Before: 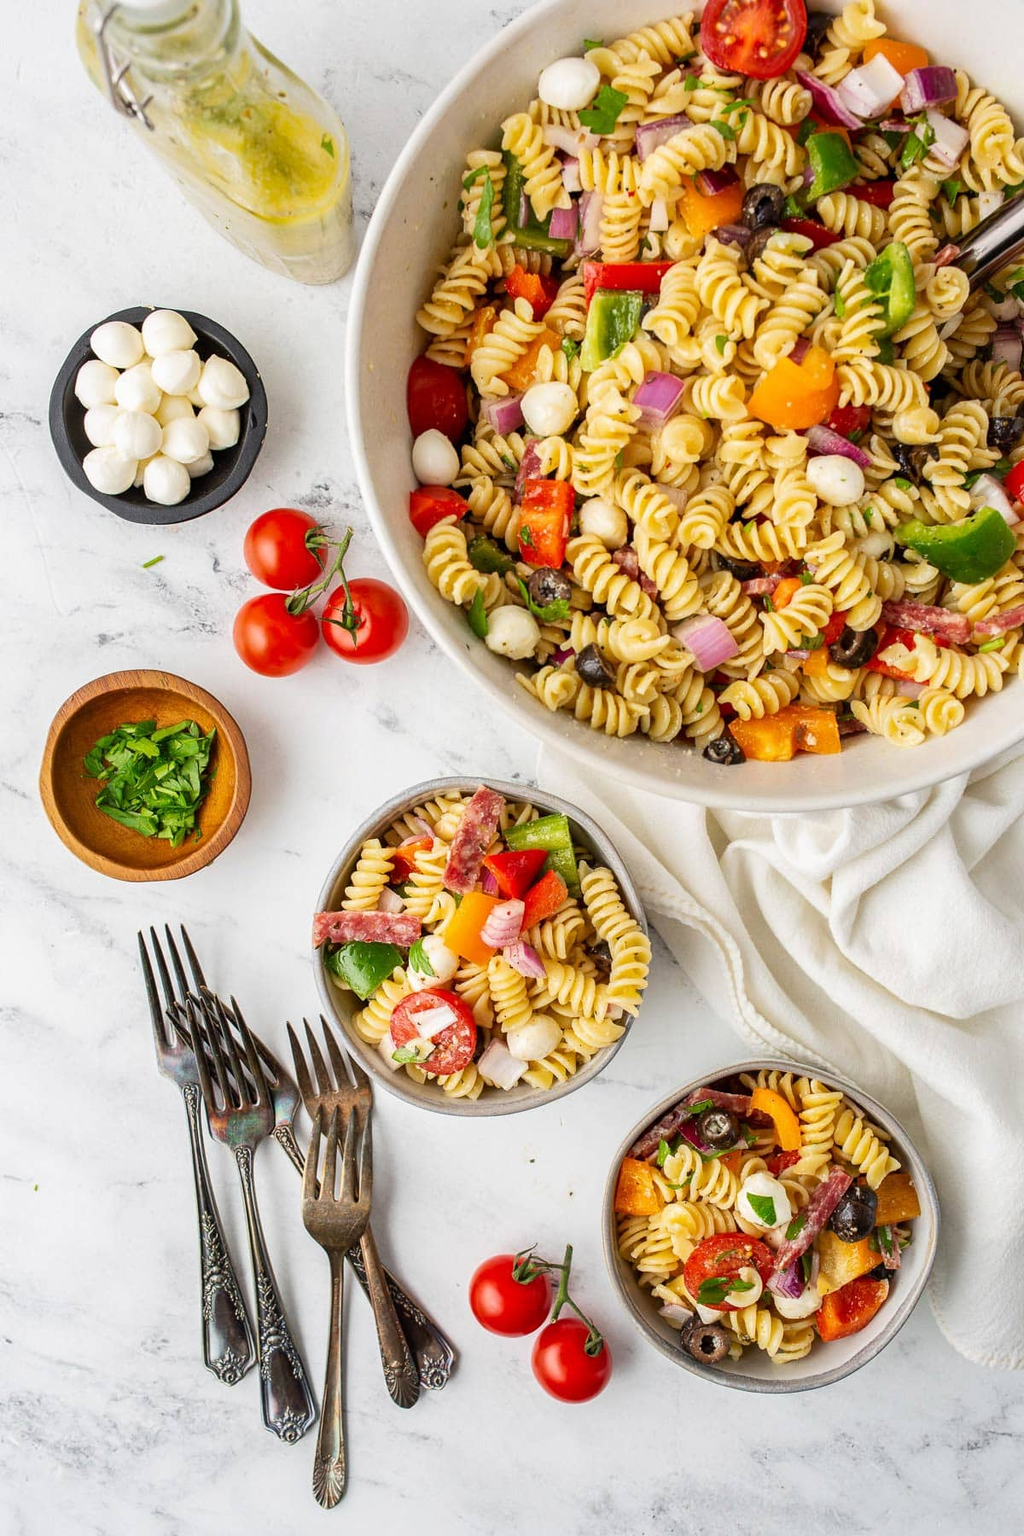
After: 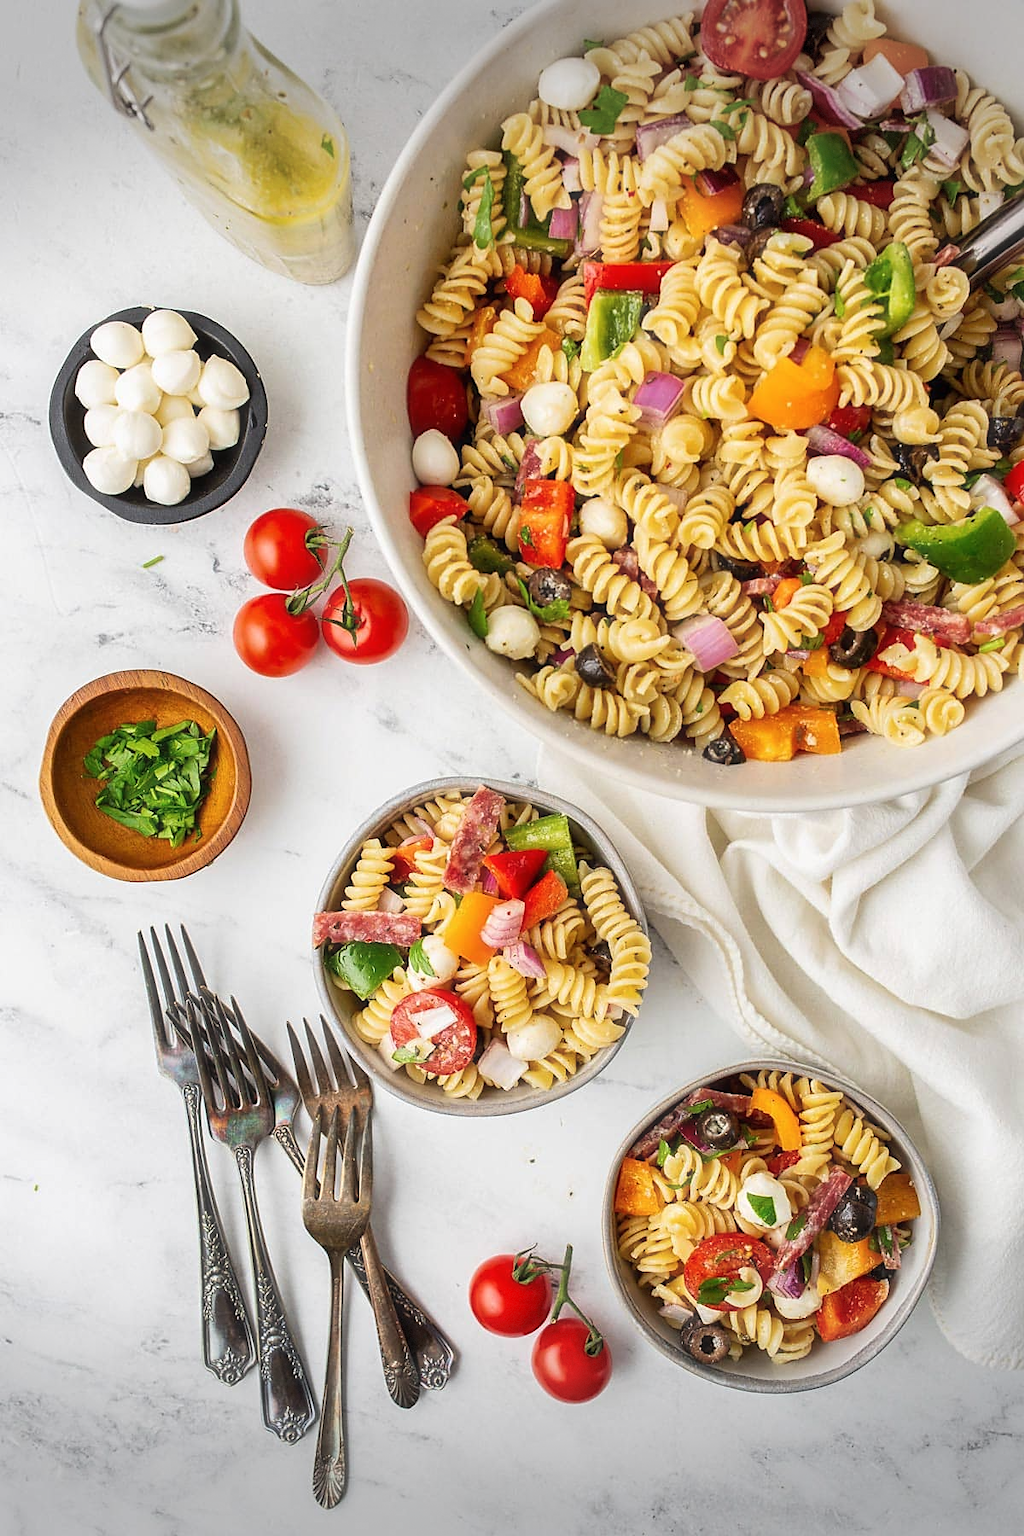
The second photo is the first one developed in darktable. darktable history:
sharpen: radius 1.864, amount 0.398, threshold 1.271
vignetting: fall-off start 100%, brightness -0.406, saturation -0.3, width/height ratio 1.324, dithering 8-bit output, unbound false
haze removal: strength -0.1, adaptive false
